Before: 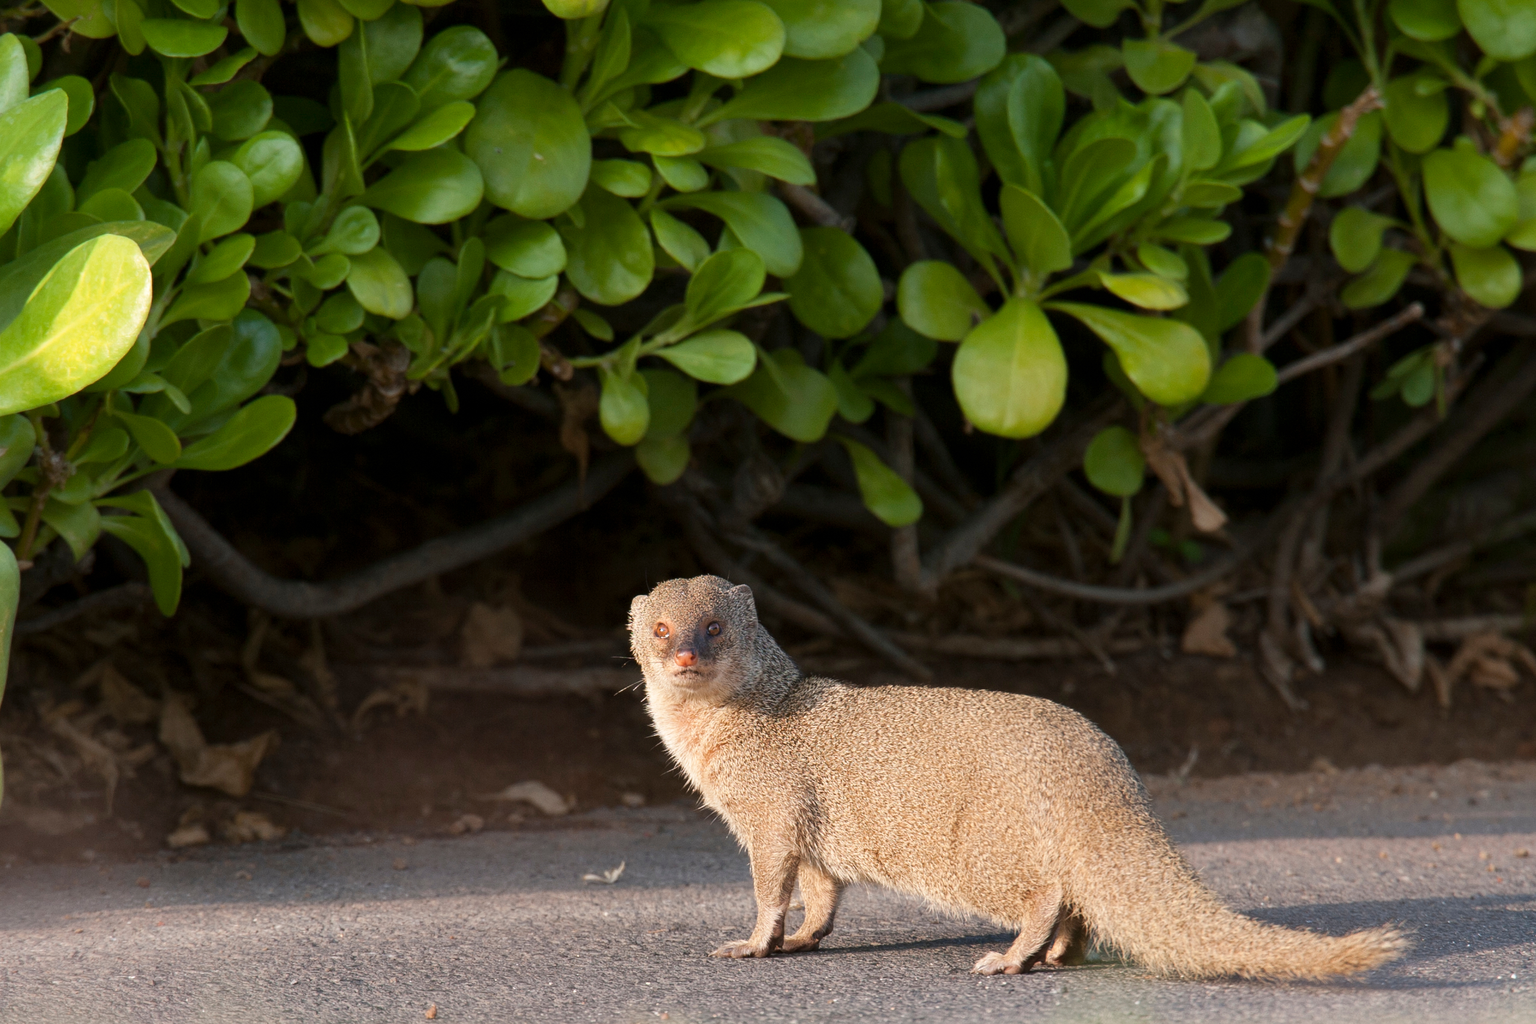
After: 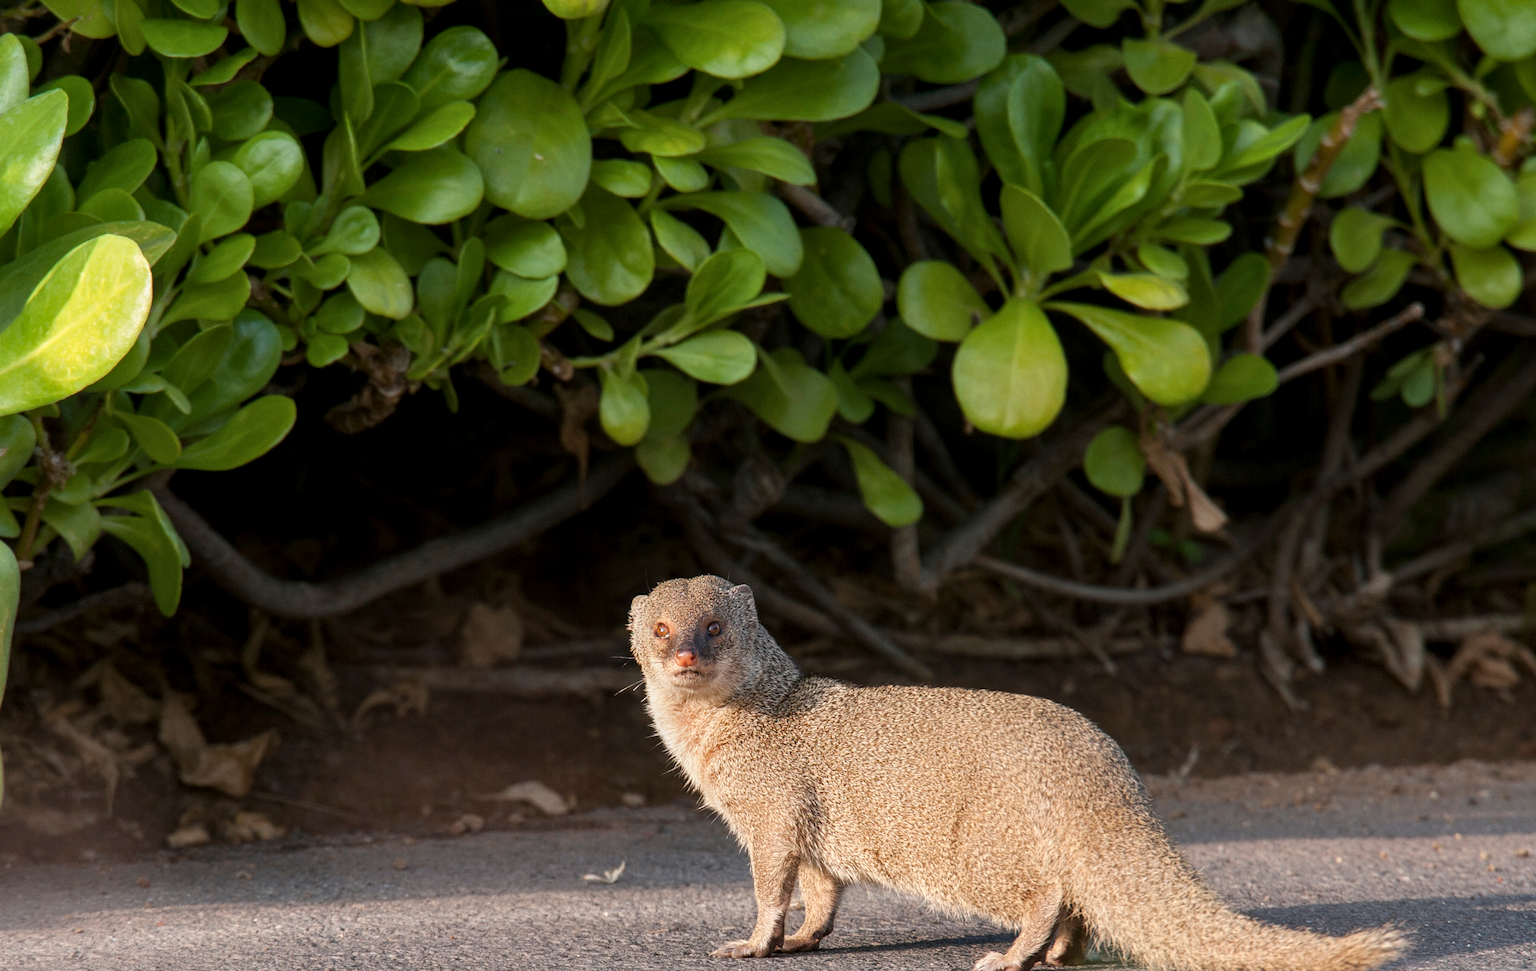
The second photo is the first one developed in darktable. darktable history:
crop and rotate: top 0.008%, bottom 5.124%
local contrast: on, module defaults
